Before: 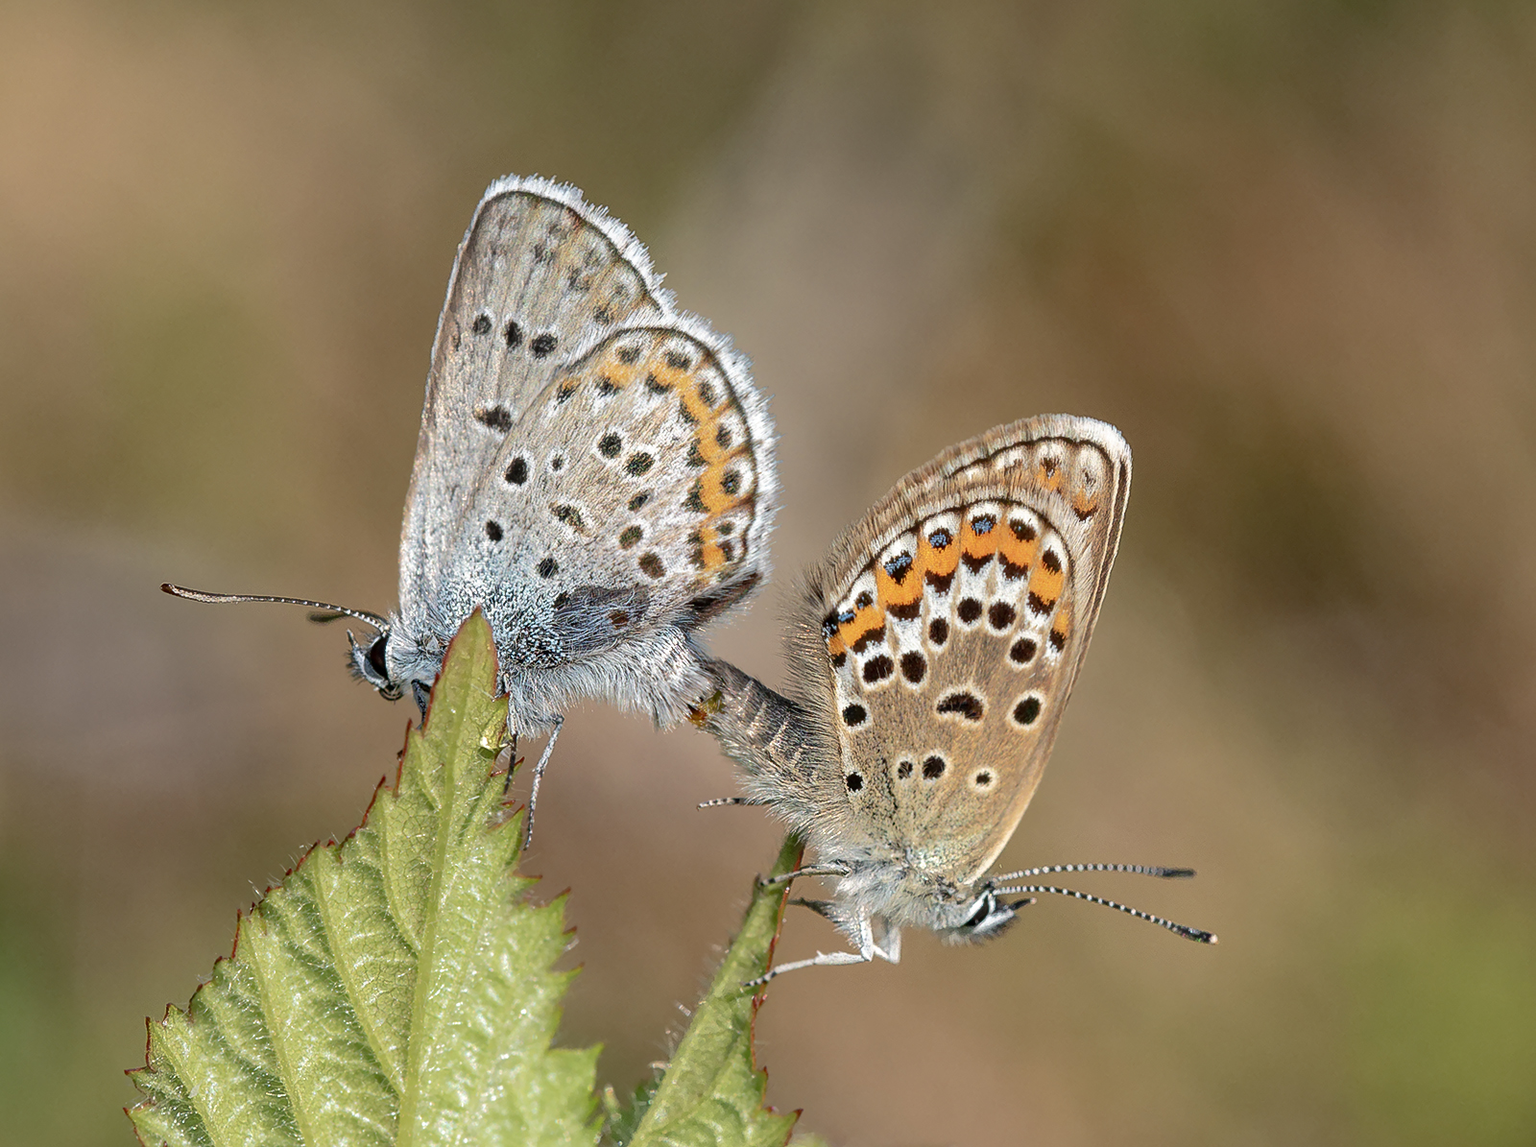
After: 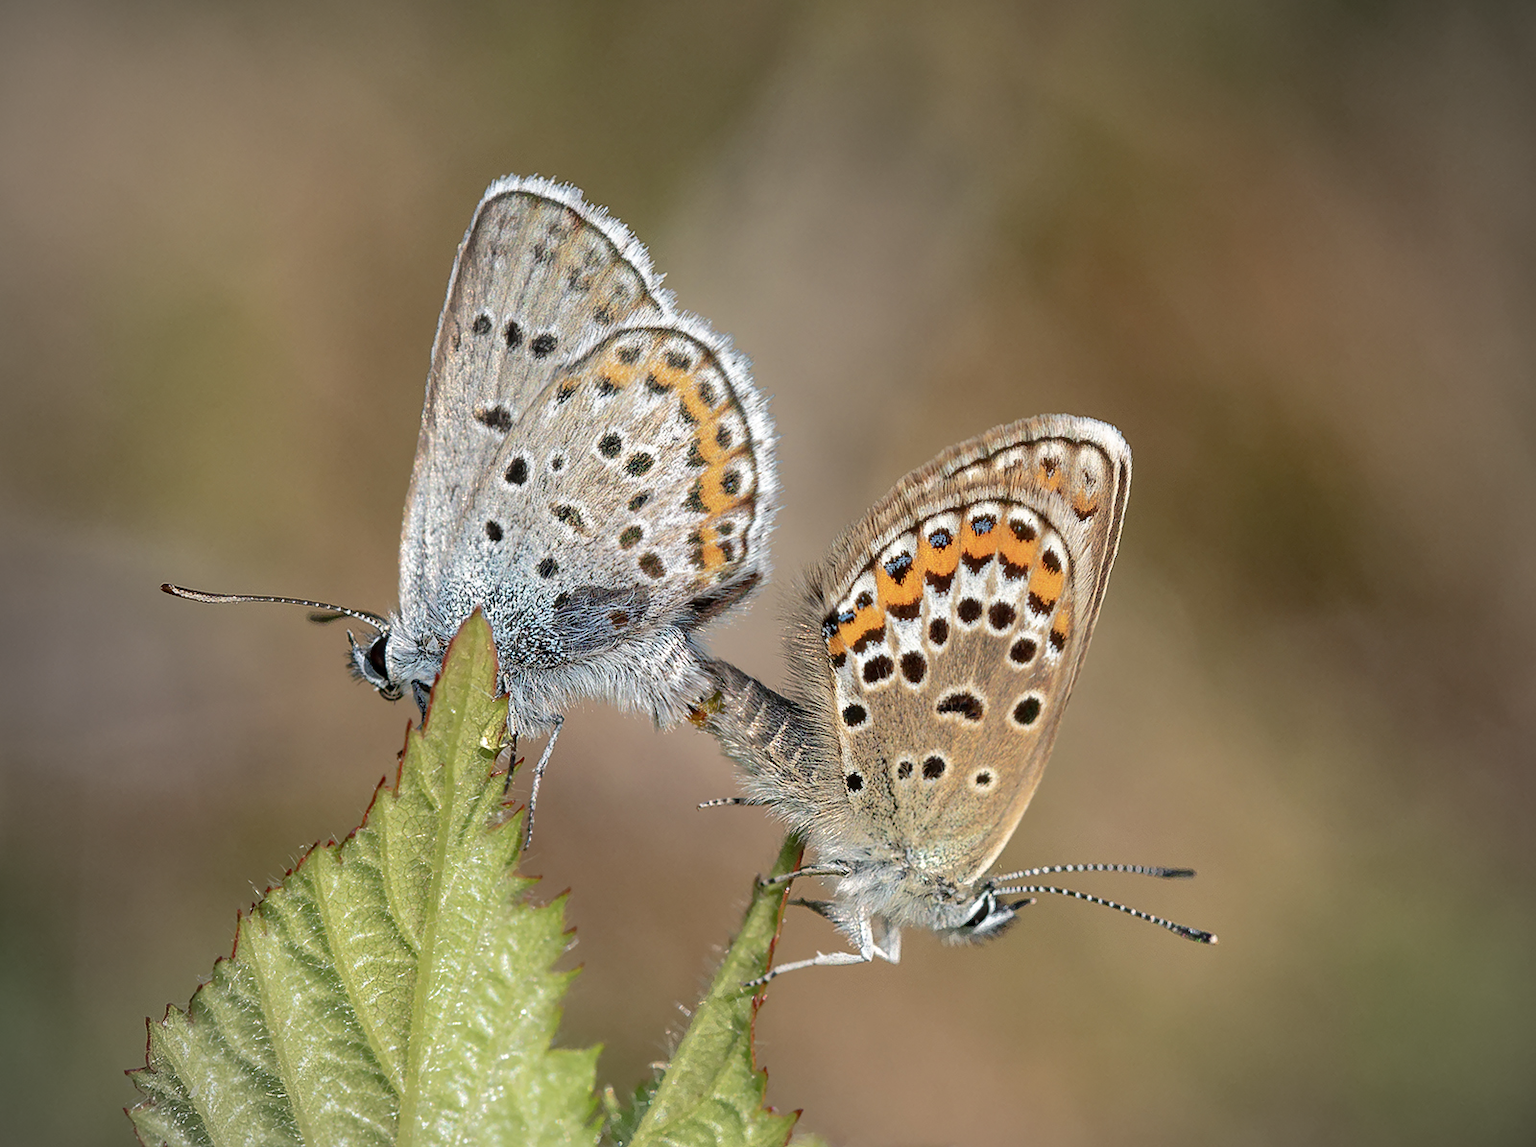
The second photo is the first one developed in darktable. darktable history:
color balance rgb: on, module defaults
vignetting: fall-off start 74.49%, fall-off radius 65.9%, brightness -0.628, saturation -0.68
shadows and highlights: radius 334.93, shadows 63.48, highlights 6.06, compress 87.7%, highlights color adjustment 39.73%, soften with gaussian
